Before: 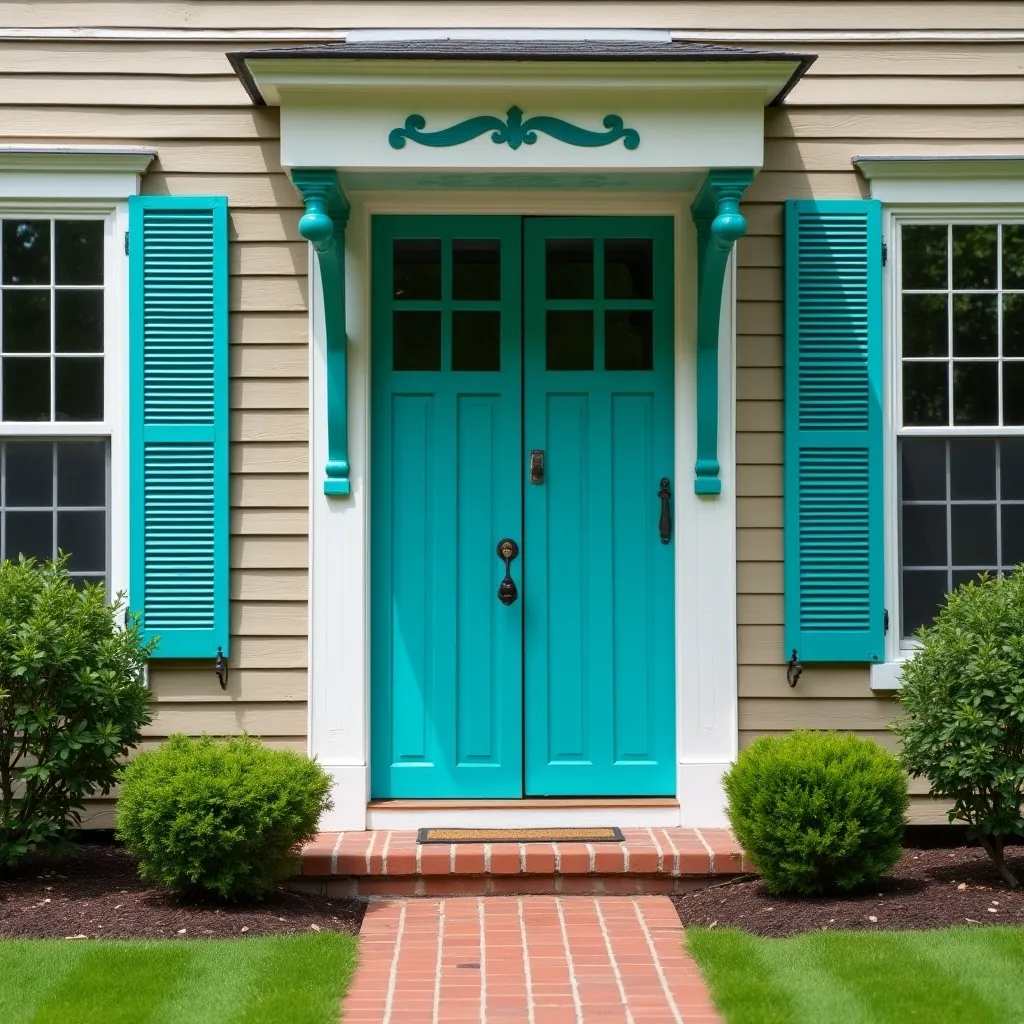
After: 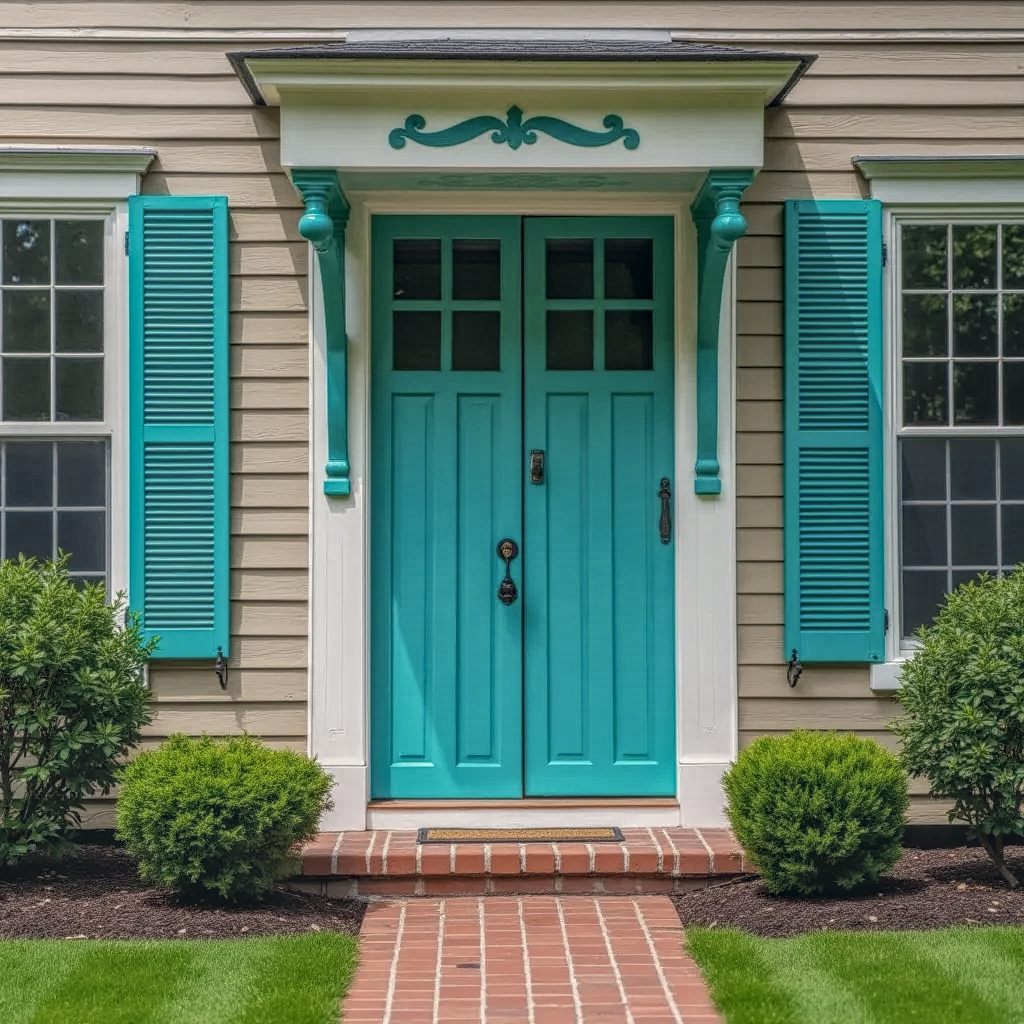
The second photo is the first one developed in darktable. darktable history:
vibrance: vibrance 75% | blend: blend mode softlight, opacity 50%; mask: uniform (no mask)
color correction: highlights a* 2.75, highlights b* 5, shadows a* -2.04, shadows b* -4.84, saturation 0.8
color zones: curves: ch1 [(0, 0.469) (0.01, 0.469) (0.12, 0.446) (0.248, 0.469) (0.5, 0.5) (0.748, 0.5) (0.99, 0.469) (1, 0.469)] | blend: blend mode softlight, opacity 57%; mask: uniform (no mask)
local contrast: highlights 20%, shadows 30%, detail 200%, midtone range 0.2 | blend: blend mode normal, opacity 80%; mask: uniform (no mask)
contrast equalizer: y [[0.5, 0.5, 0.5, 0.512, 0.552, 0.62], [0.5 ×6], [0.5 ×4, 0.504, 0.553], [0 ×6], [0 ×6]]
